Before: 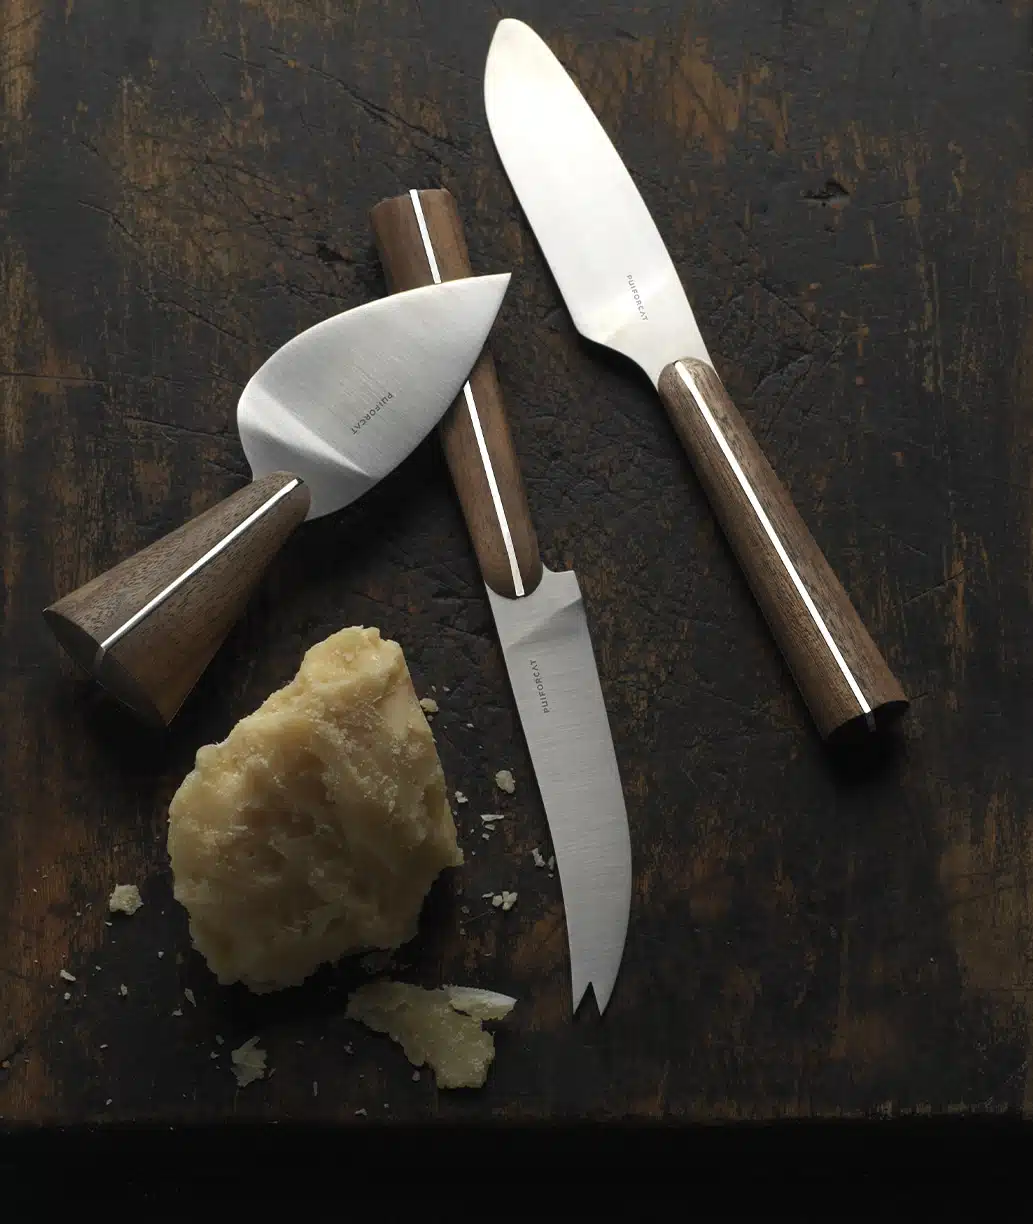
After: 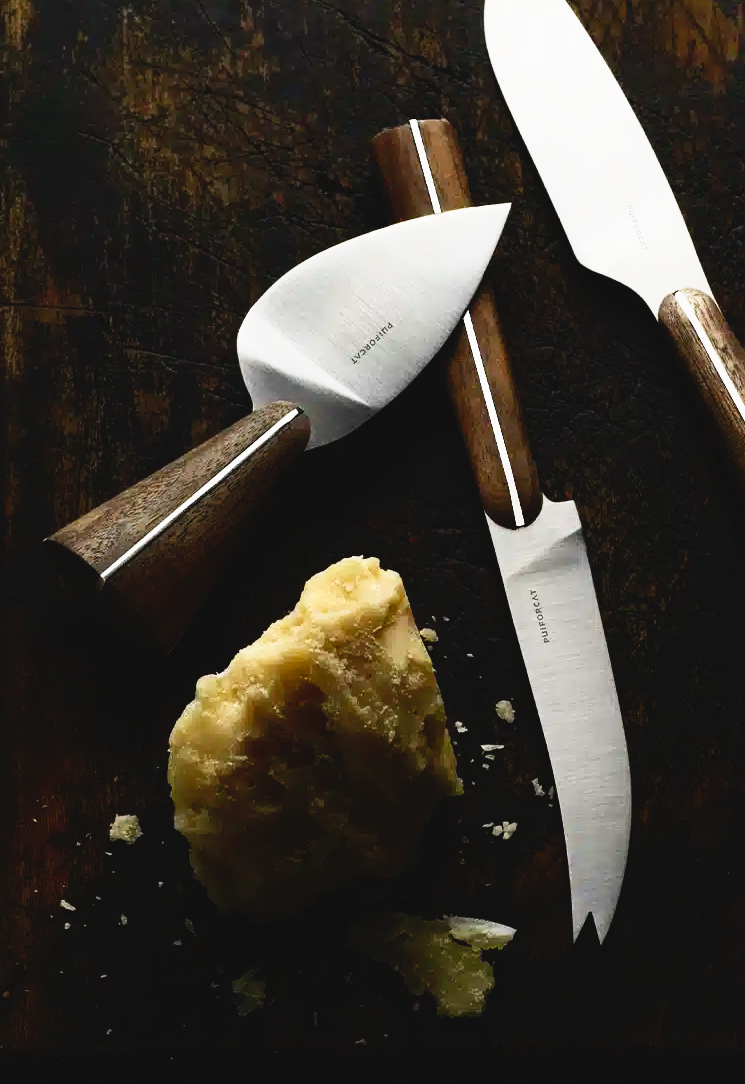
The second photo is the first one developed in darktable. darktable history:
contrast brightness saturation: contrast 0.212, brightness -0.1, saturation 0.206
tone curve: curves: ch0 [(0, 0.049) (0.113, 0.084) (0.285, 0.301) (0.673, 0.796) (0.845, 0.932) (0.994, 0.971)]; ch1 [(0, 0) (0.456, 0.424) (0.498, 0.5) (0.57, 0.557) (0.631, 0.635) (1, 1)]; ch2 [(0, 0) (0.395, 0.398) (0.44, 0.456) (0.502, 0.507) (0.55, 0.559) (0.67, 0.702) (1, 1)], preserve colors none
exposure: black level correction 0.003, exposure 0.385 EV, compensate exposure bias true, compensate highlight preservation false
crop: top 5.774%, right 27.873%, bottom 5.655%
